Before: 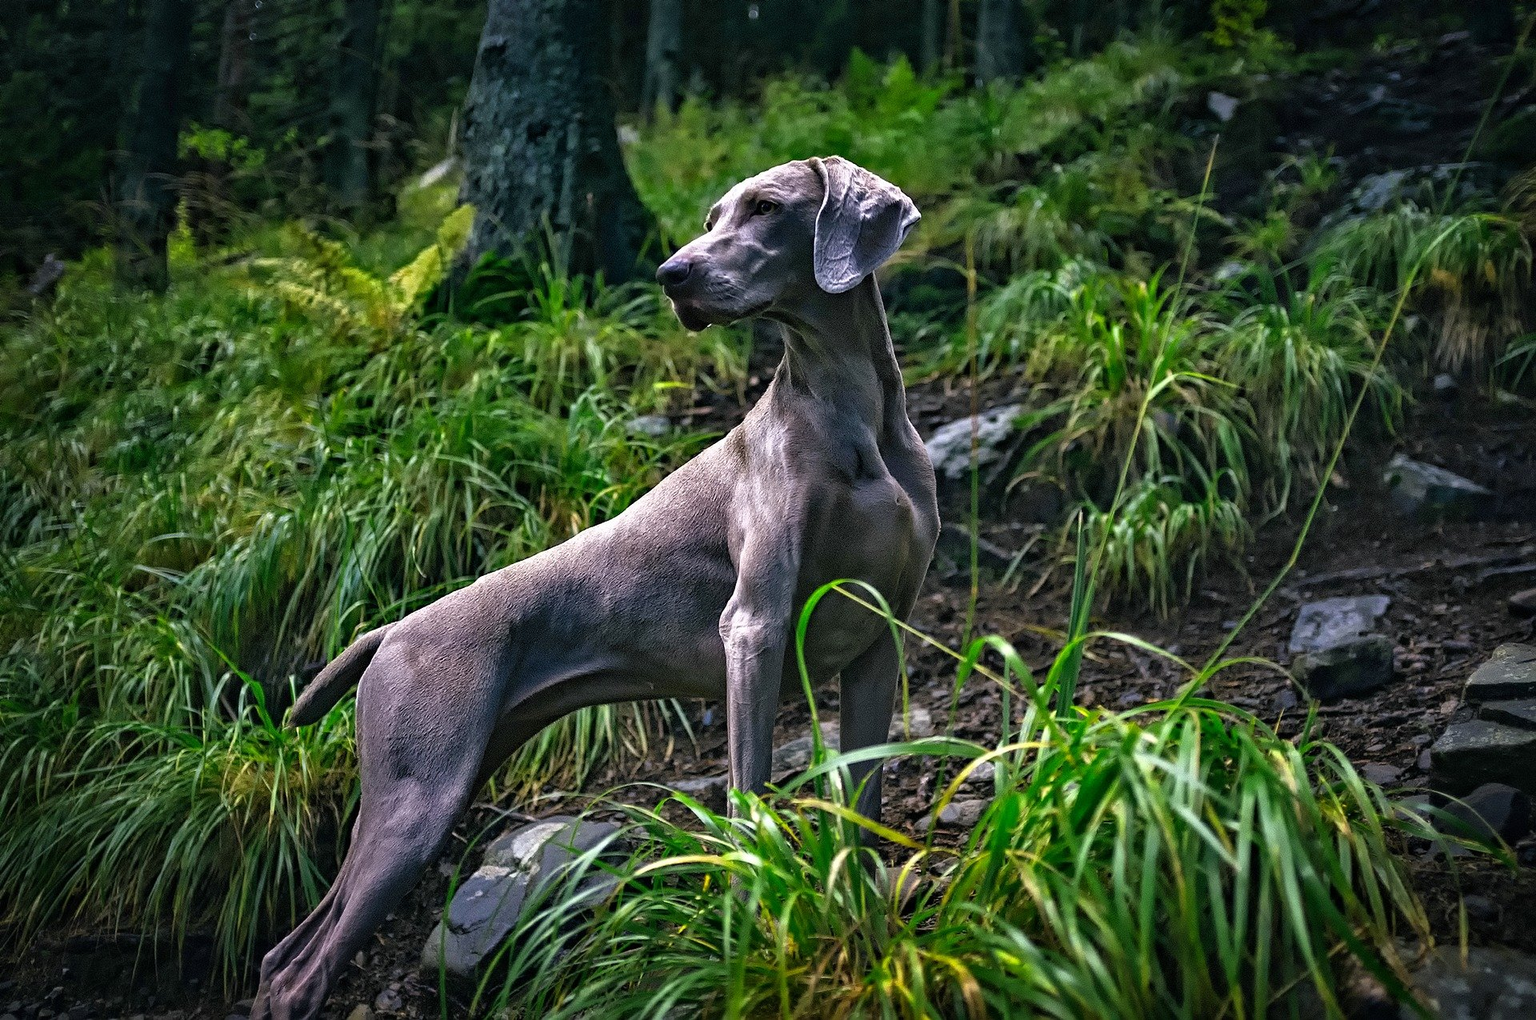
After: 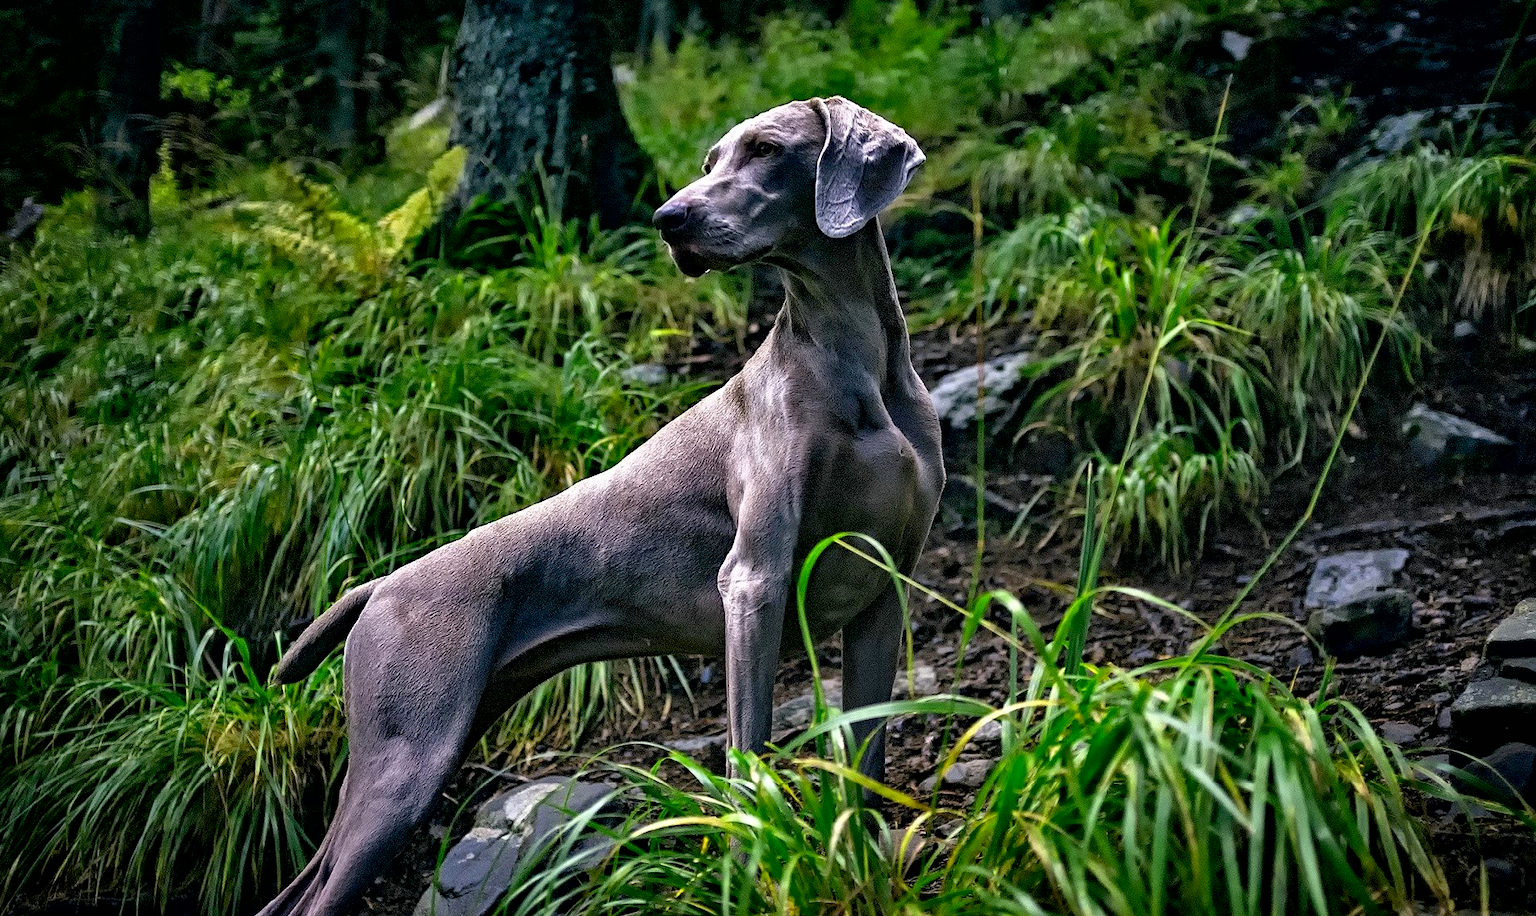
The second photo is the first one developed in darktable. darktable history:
color correction: saturation 0.98
crop: left 1.507%, top 6.147%, right 1.379%, bottom 6.637%
shadows and highlights: shadows 29.61, highlights -30.47, low approximation 0.01, soften with gaussian
exposure: black level correction 0.01, exposure 0.014 EV, compensate highlight preservation false
